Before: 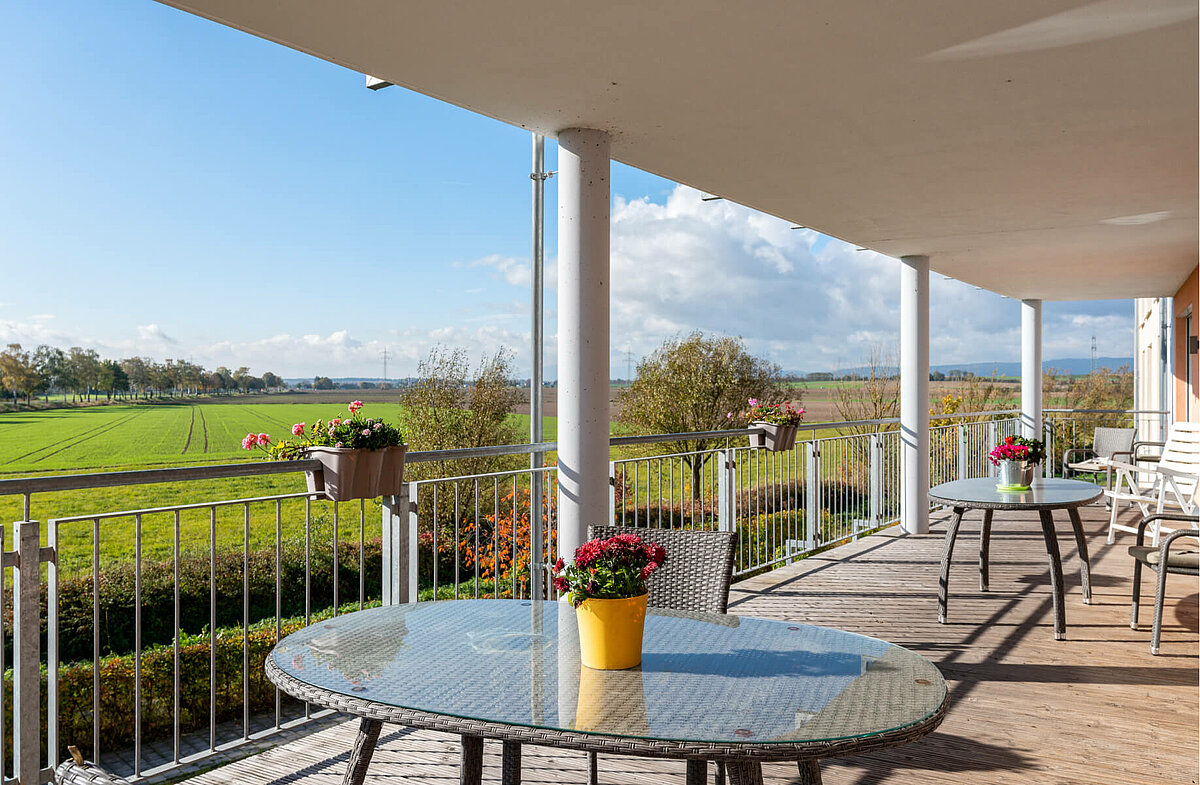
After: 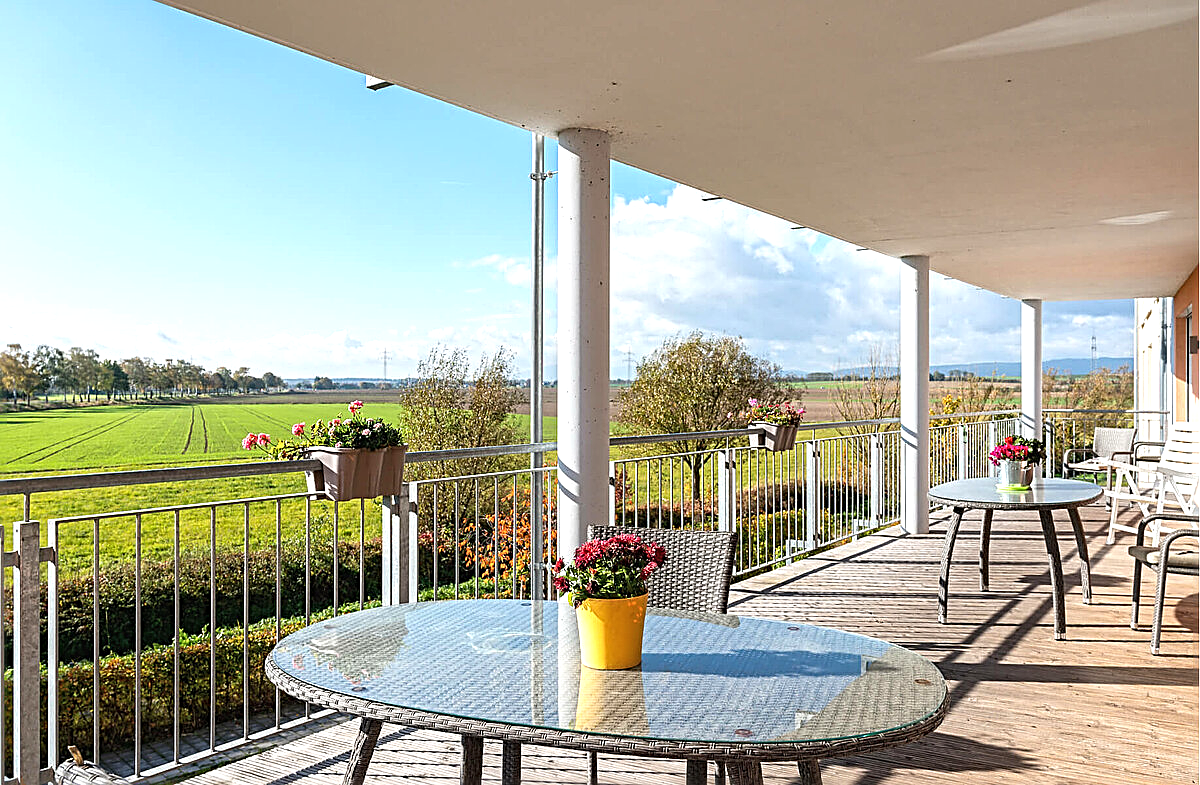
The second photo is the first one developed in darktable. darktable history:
exposure: black level correction -0.002, exposure 0.547 EV, compensate exposure bias true, compensate highlight preservation false
sharpen: radius 2.53, amount 0.621
